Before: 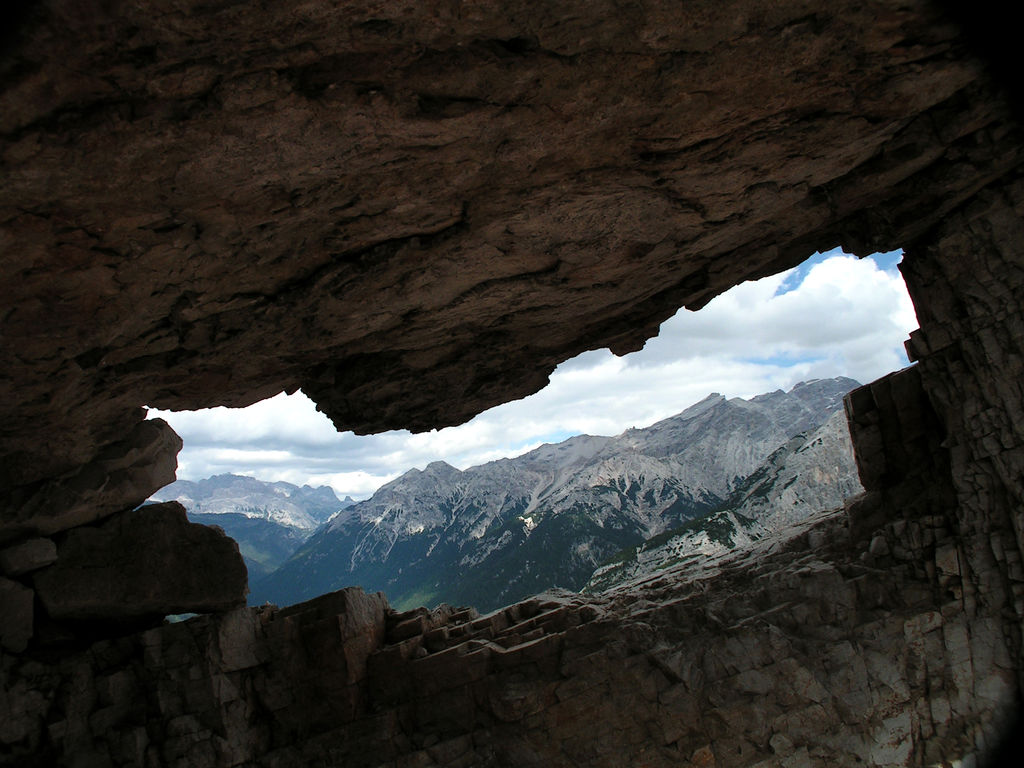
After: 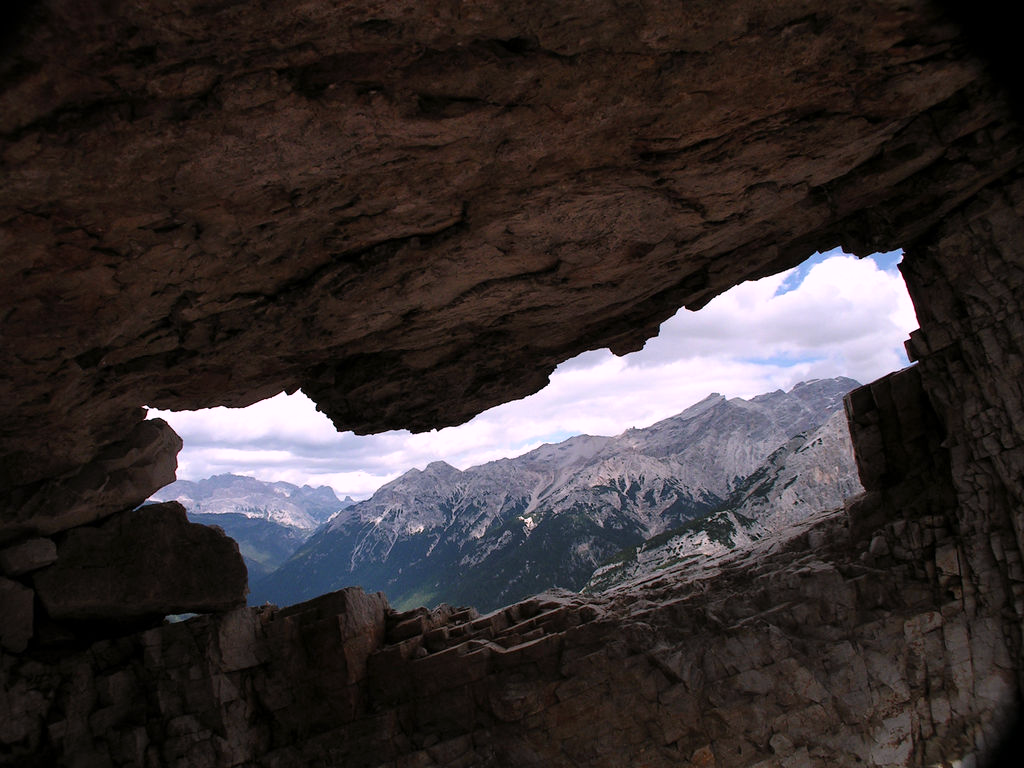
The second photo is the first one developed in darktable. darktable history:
color calibration: output R [1.063, -0.012, -0.003, 0], output B [-0.079, 0.047, 1, 0], illuminant as shot in camera, x 0.358, y 0.373, temperature 4628.91 K
